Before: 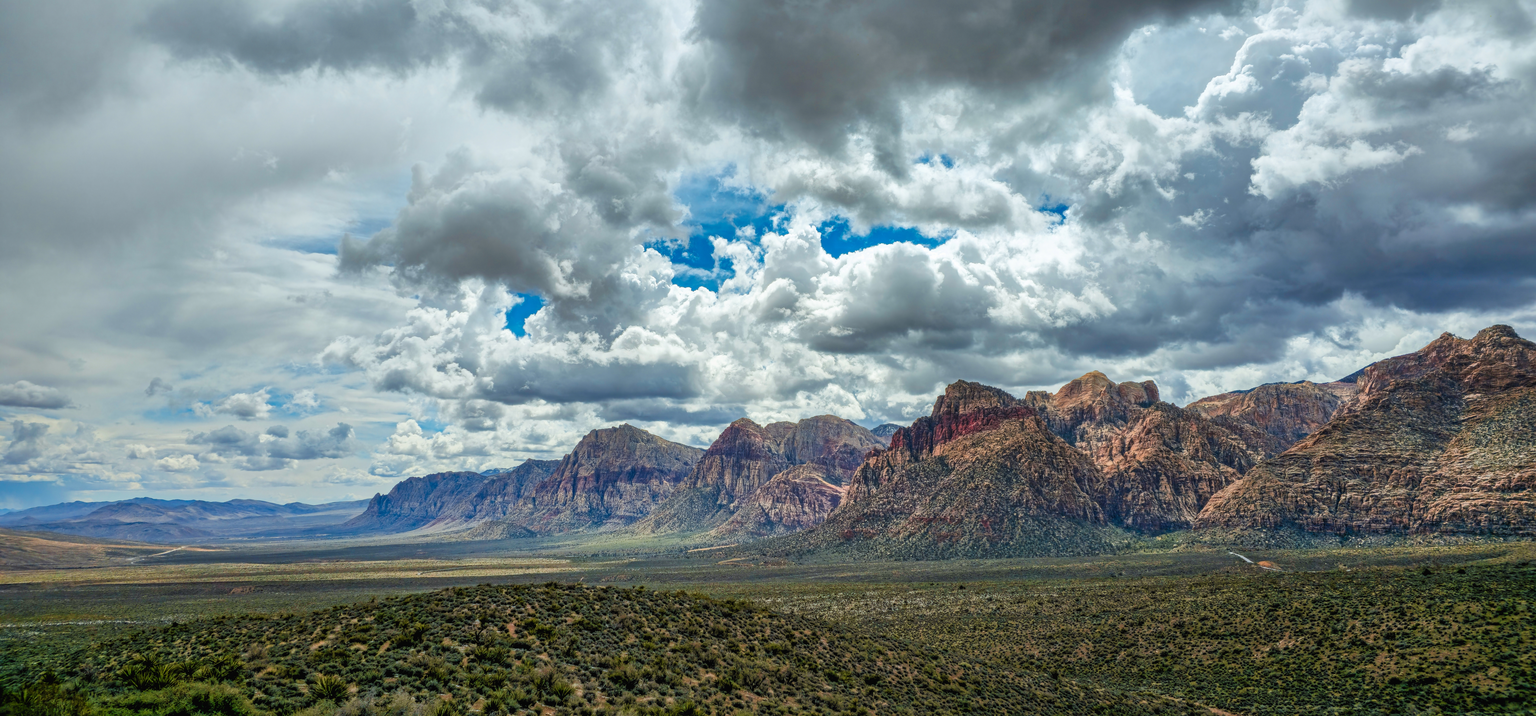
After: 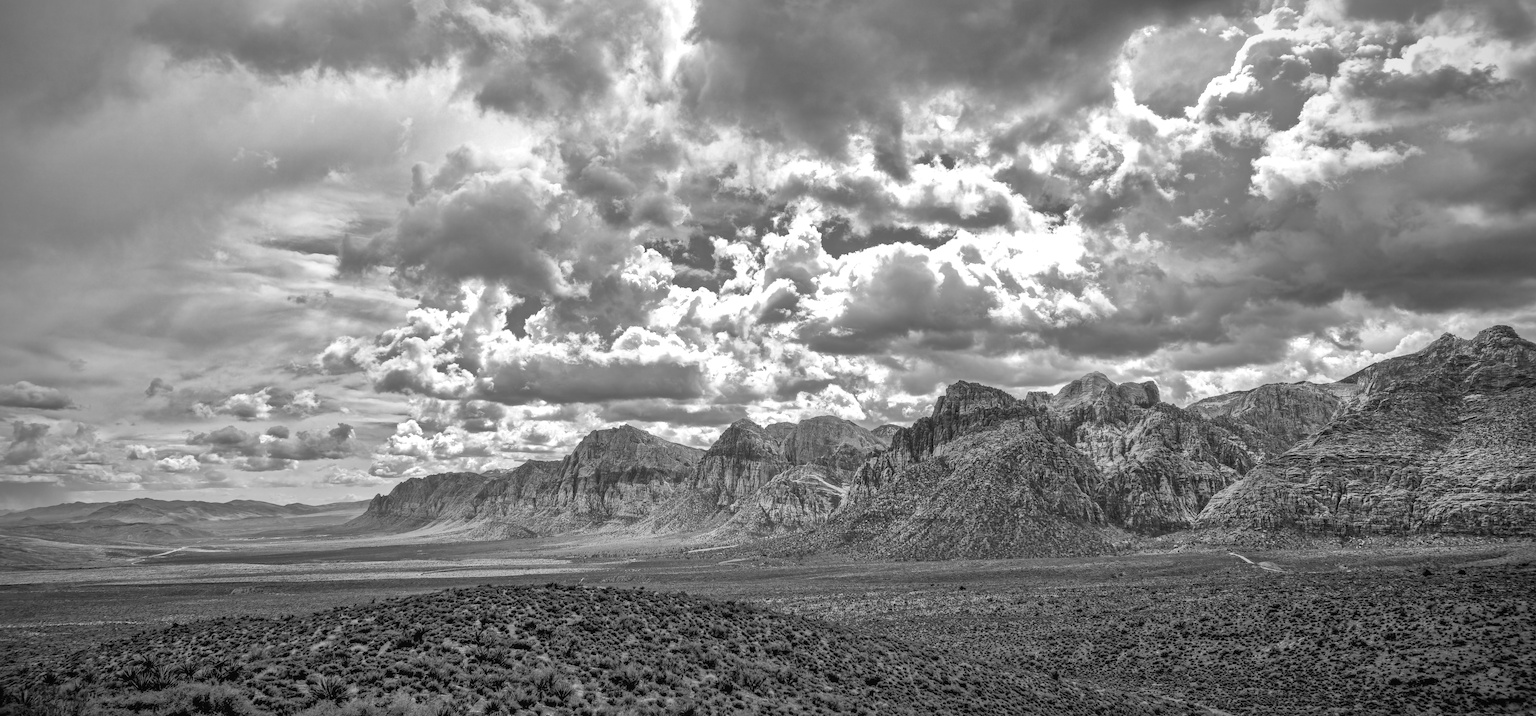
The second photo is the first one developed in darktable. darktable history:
shadows and highlights: highlights -60
color balance rgb: perceptual saturation grading › global saturation 36%, perceptual brilliance grading › global brilliance 10%, global vibrance 20%
monochrome: on, module defaults
local contrast: mode bilateral grid, contrast 15, coarseness 36, detail 105%, midtone range 0.2
vignetting: fall-off start 79.43%, saturation -0.649, width/height ratio 1.327, unbound false
